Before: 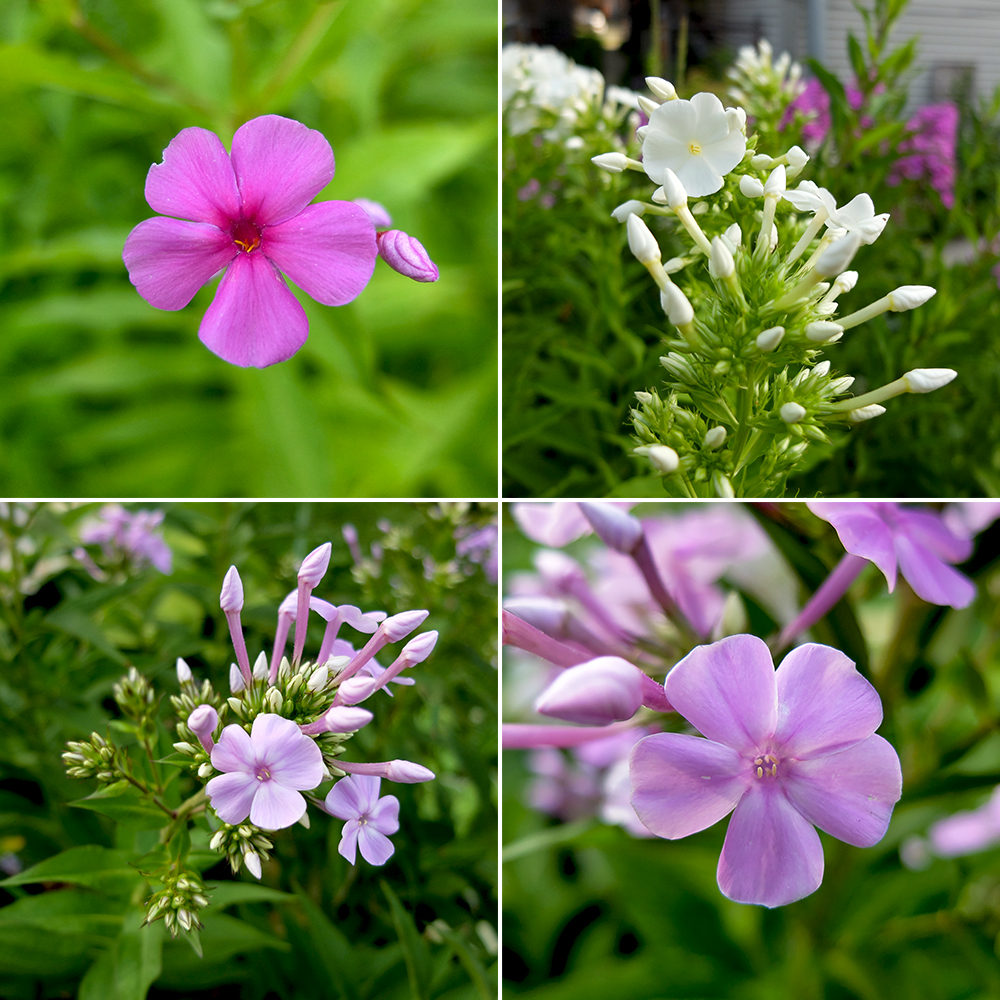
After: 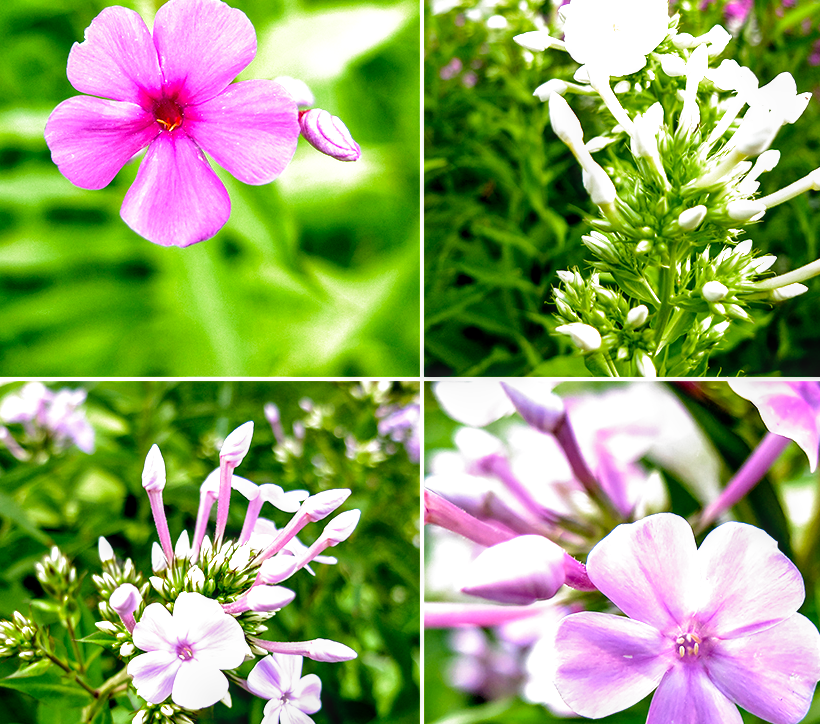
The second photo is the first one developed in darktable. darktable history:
exposure: exposure 0.78 EV, compensate highlight preservation false
crop: left 7.852%, top 12.102%, right 10.135%, bottom 15.463%
local contrast: on, module defaults
filmic rgb: black relative exposure -8.27 EV, white relative exposure 2.2 EV, target white luminance 99.908%, hardness 7.12, latitude 75.32%, contrast 1.324, highlights saturation mix -1.54%, shadows ↔ highlights balance 30.69%, preserve chrominance no, color science v4 (2020), iterations of high-quality reconstruction 0
